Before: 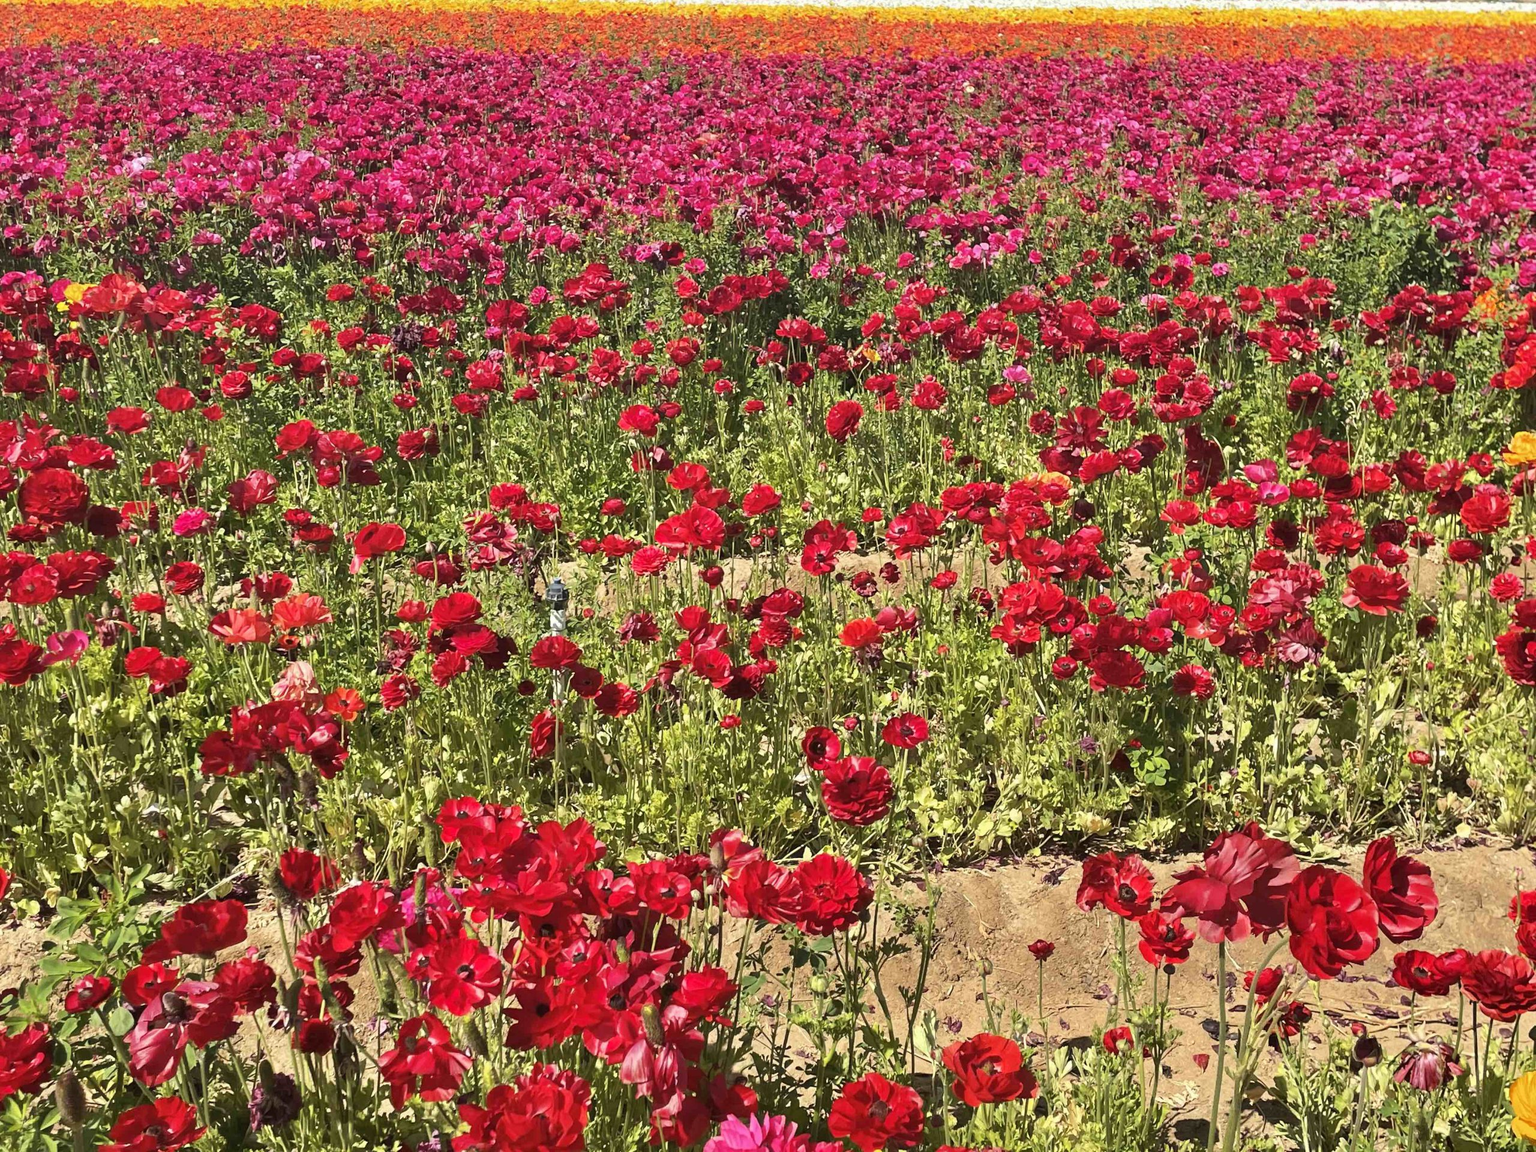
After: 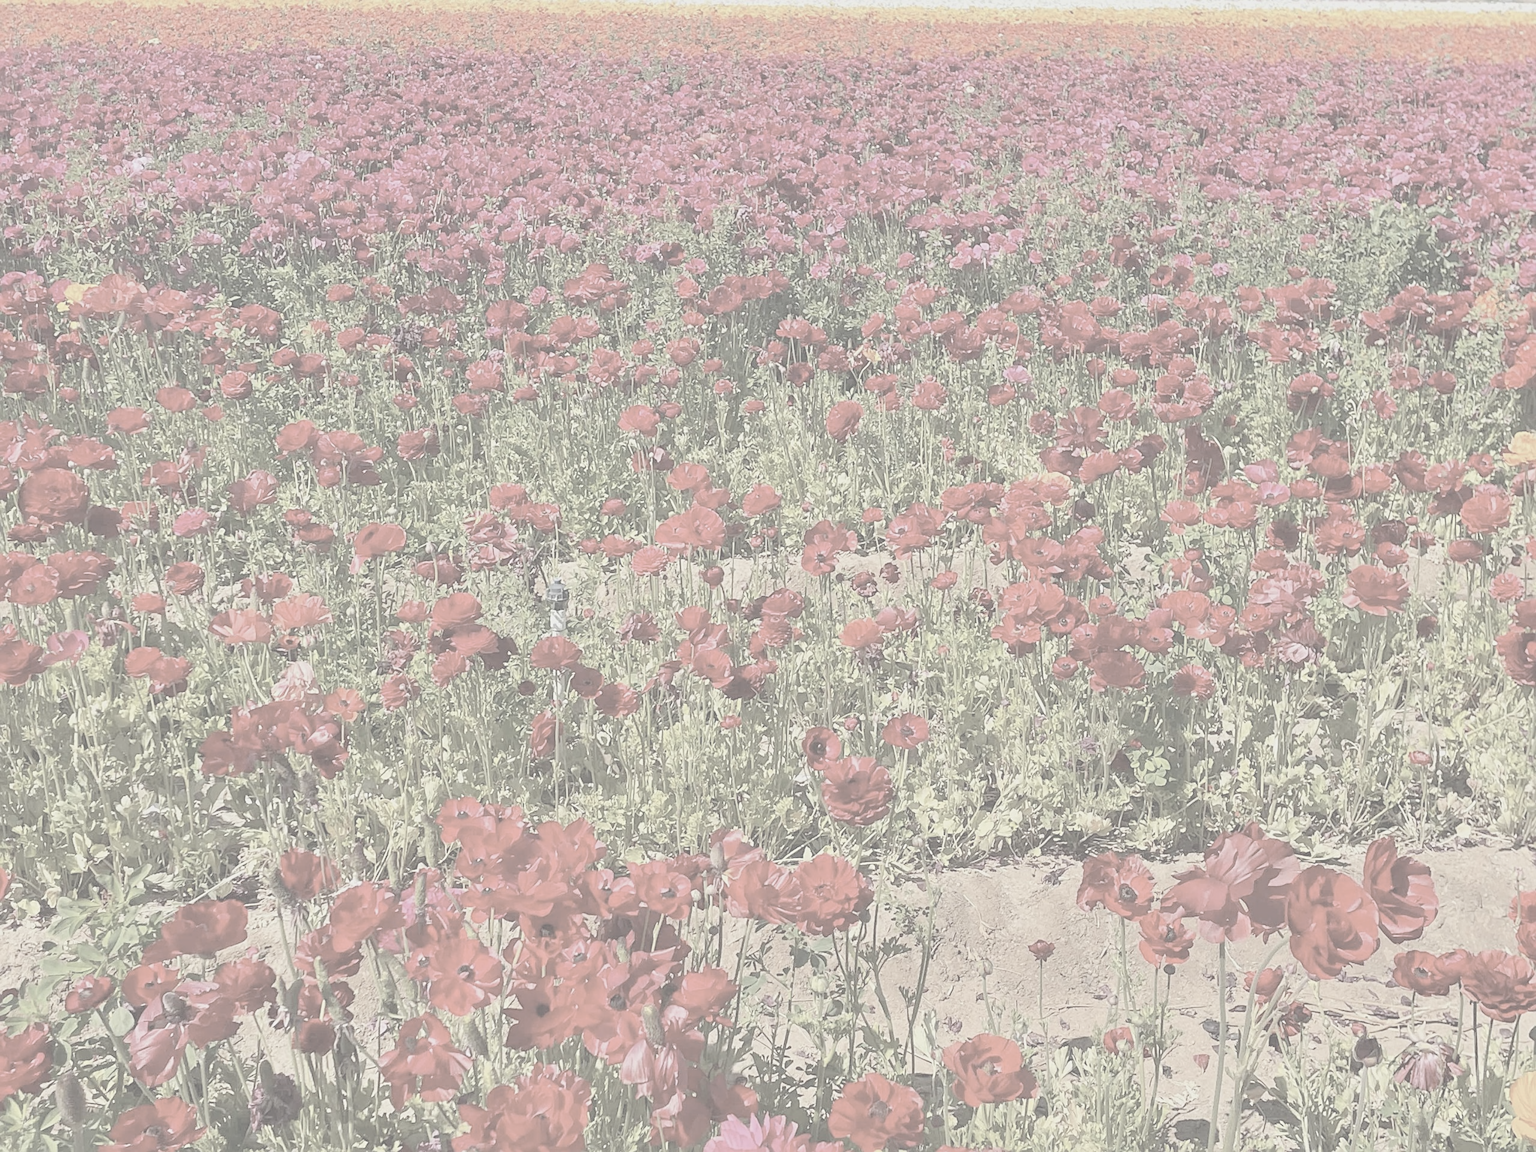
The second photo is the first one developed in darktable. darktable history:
sharpen: on, module defaults
contrast brightness saturation: contrast -0.32, brightness 0.75, saturation -0.78
